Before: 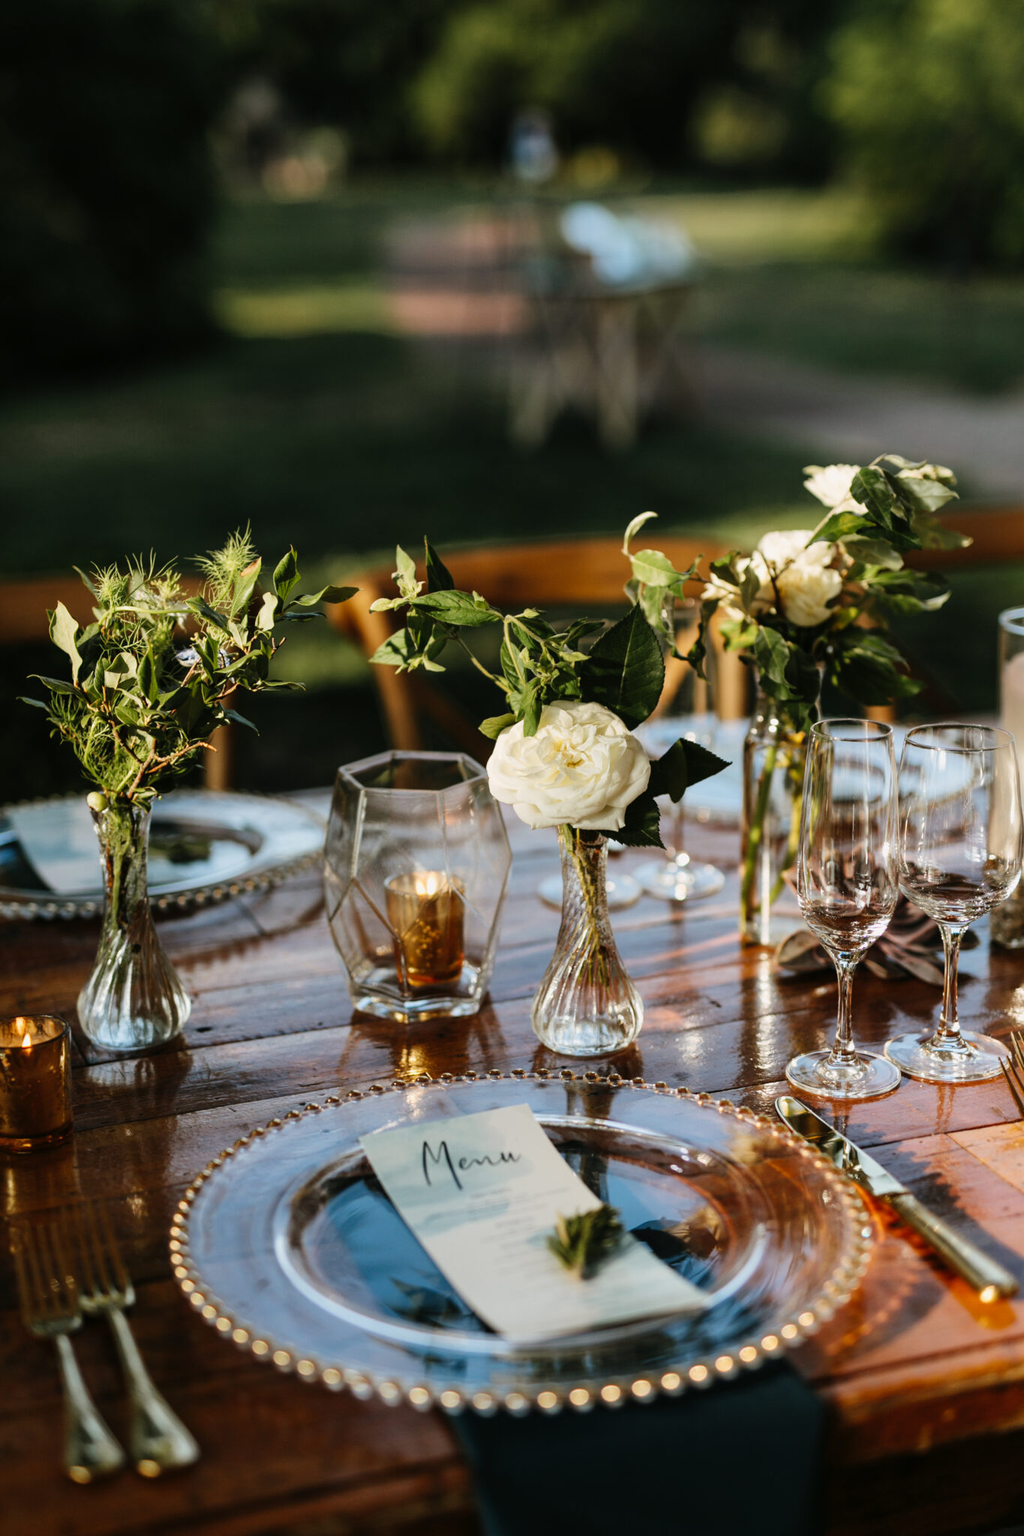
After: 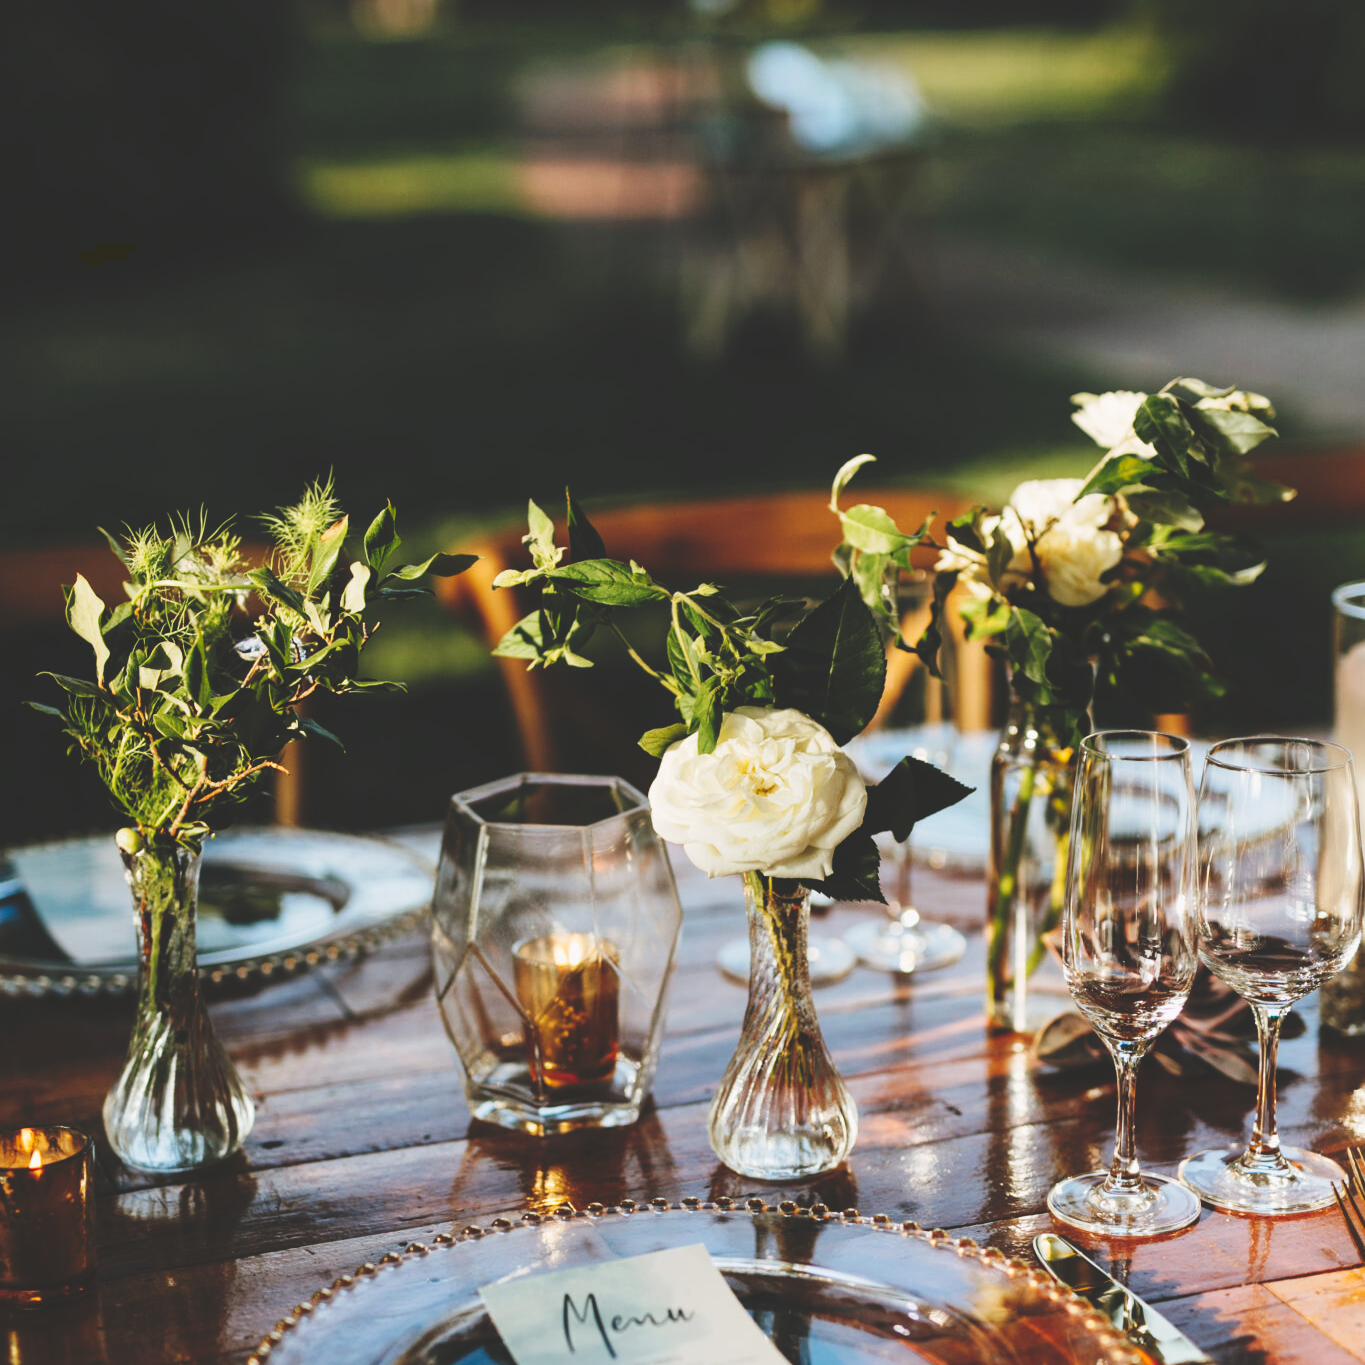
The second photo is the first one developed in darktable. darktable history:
tone curve: curves: ch0 [(0, 0) (0.003, 0.169) (0.011, 0.173) (0.025, 0.177) (0.044, 0.184) (0.069, 0.191) (0.1, 0.199) (0.136, 0.206) (0.177, 0.221) (0.224, 0.248) (0.277, 0.284) (0.335, 0.344) (0.399, 0.413) (0.468, 0.497) (0.543, 0.594) (0.623, 0.691) (0.709, 0.779) (0.801, 0.868) (0.898, 0.931) (1, 1)], preserve colors none
crop: top 11.166%, bottom 22.168%
